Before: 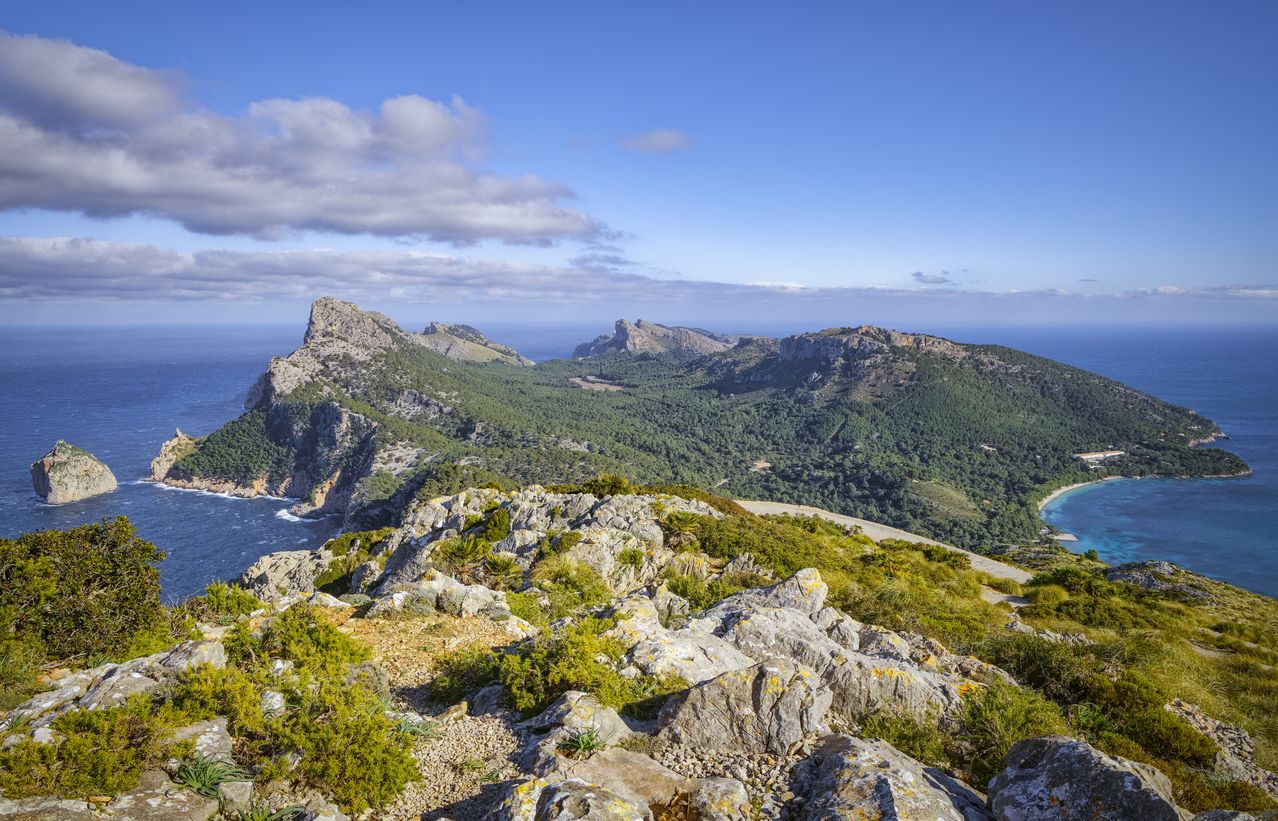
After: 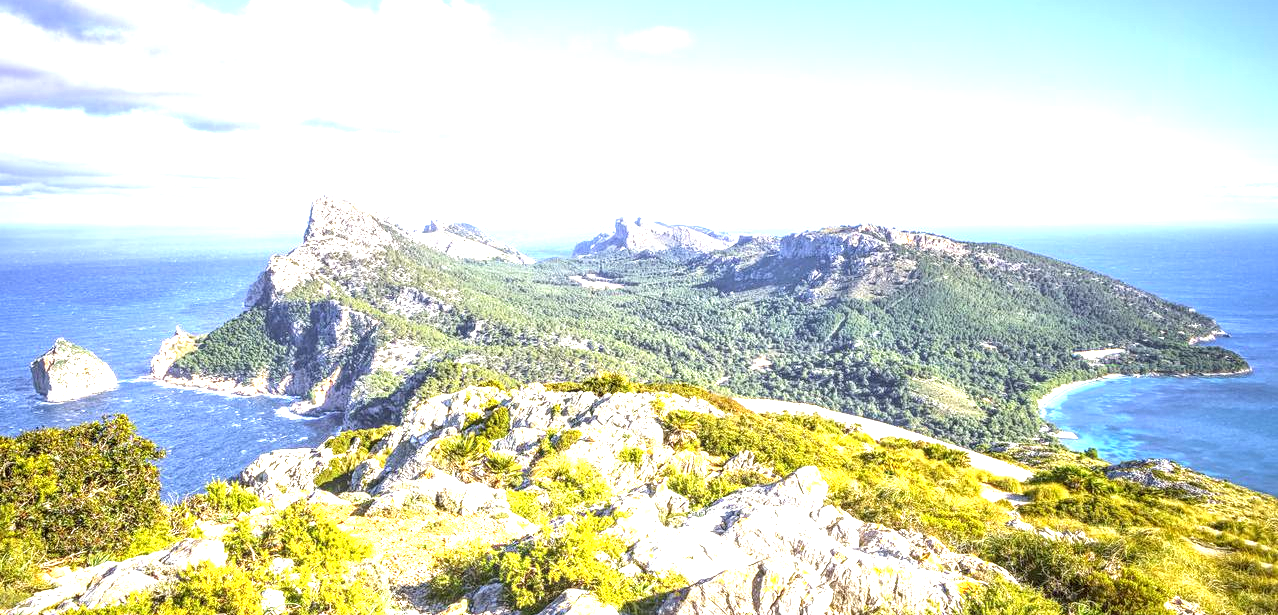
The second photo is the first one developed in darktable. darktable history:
crop and rotate: top 12.5%, bottom 12.5%
local contrast: on, module defaults
exposure: exposure 2 EV, compensate exposure bias true, compensate highlight preservation false
white balance: red 1, blue 1
